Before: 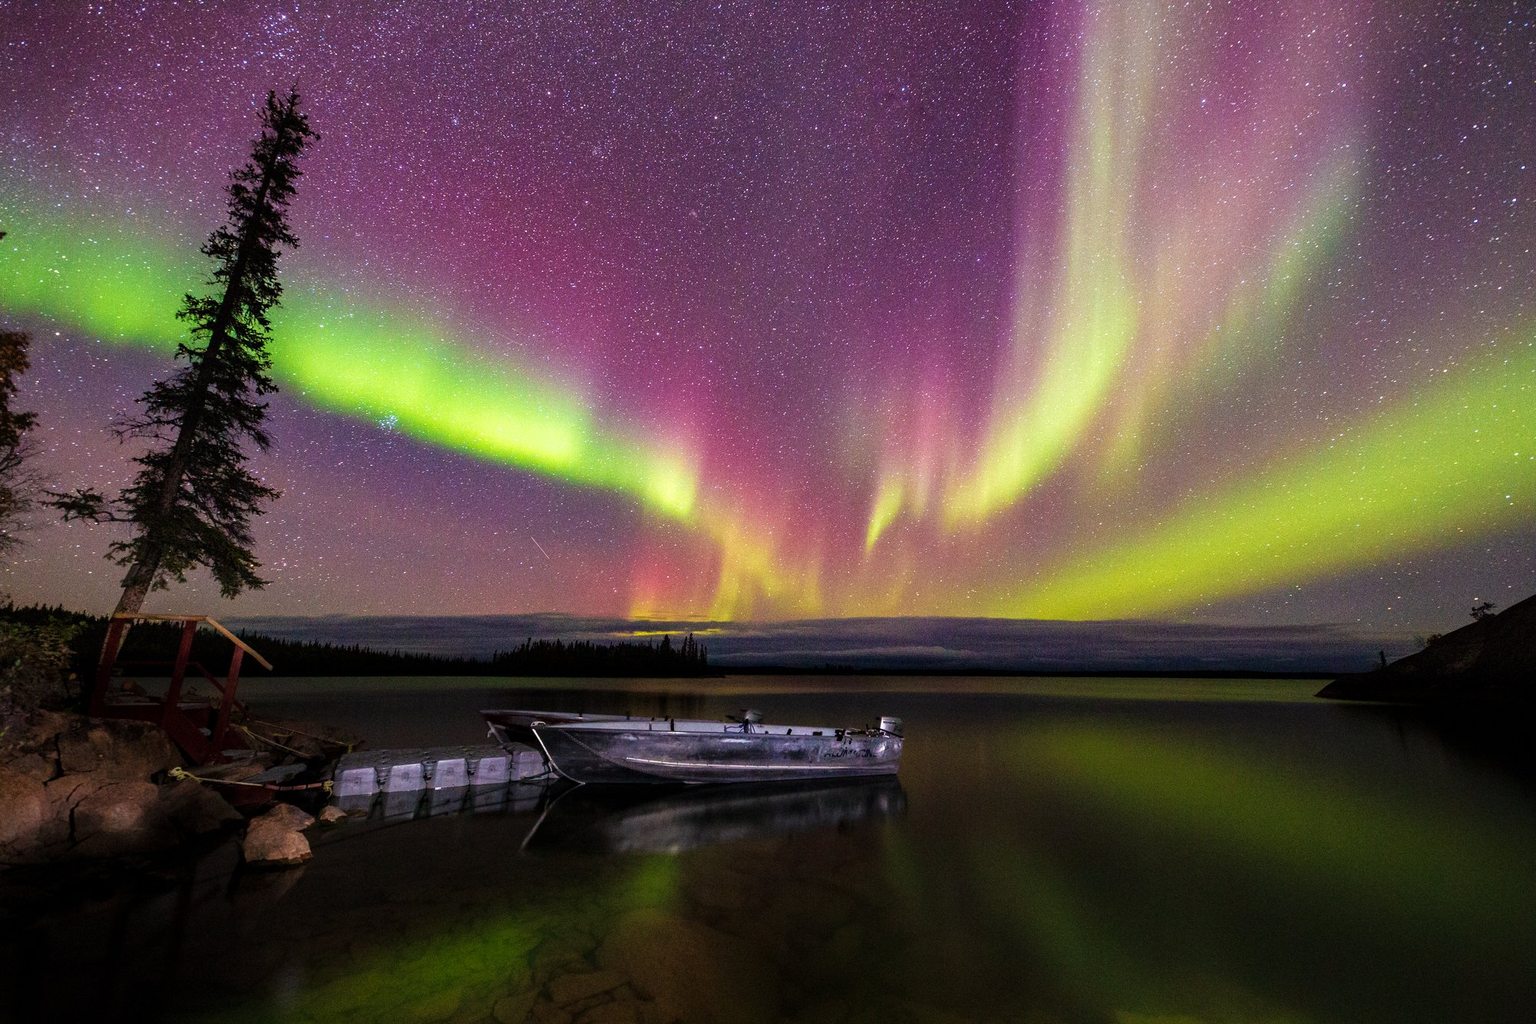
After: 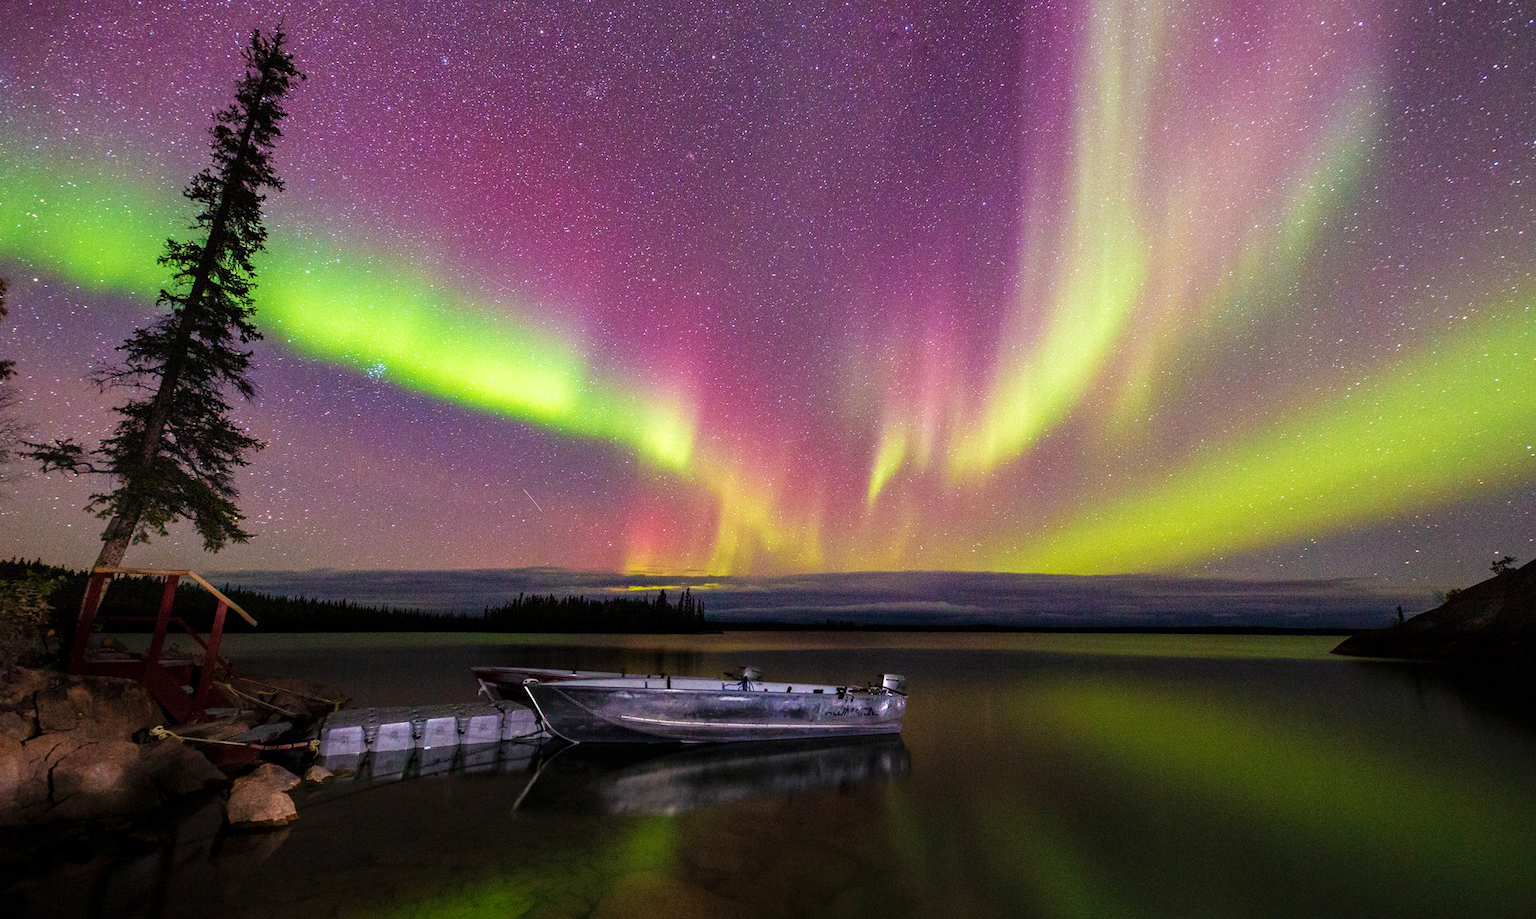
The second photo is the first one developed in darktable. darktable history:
crop: left 1.507%, top 6.147%, right 1.379%, bottom 6.637%
levels: levels [0, 0.478, 1]
